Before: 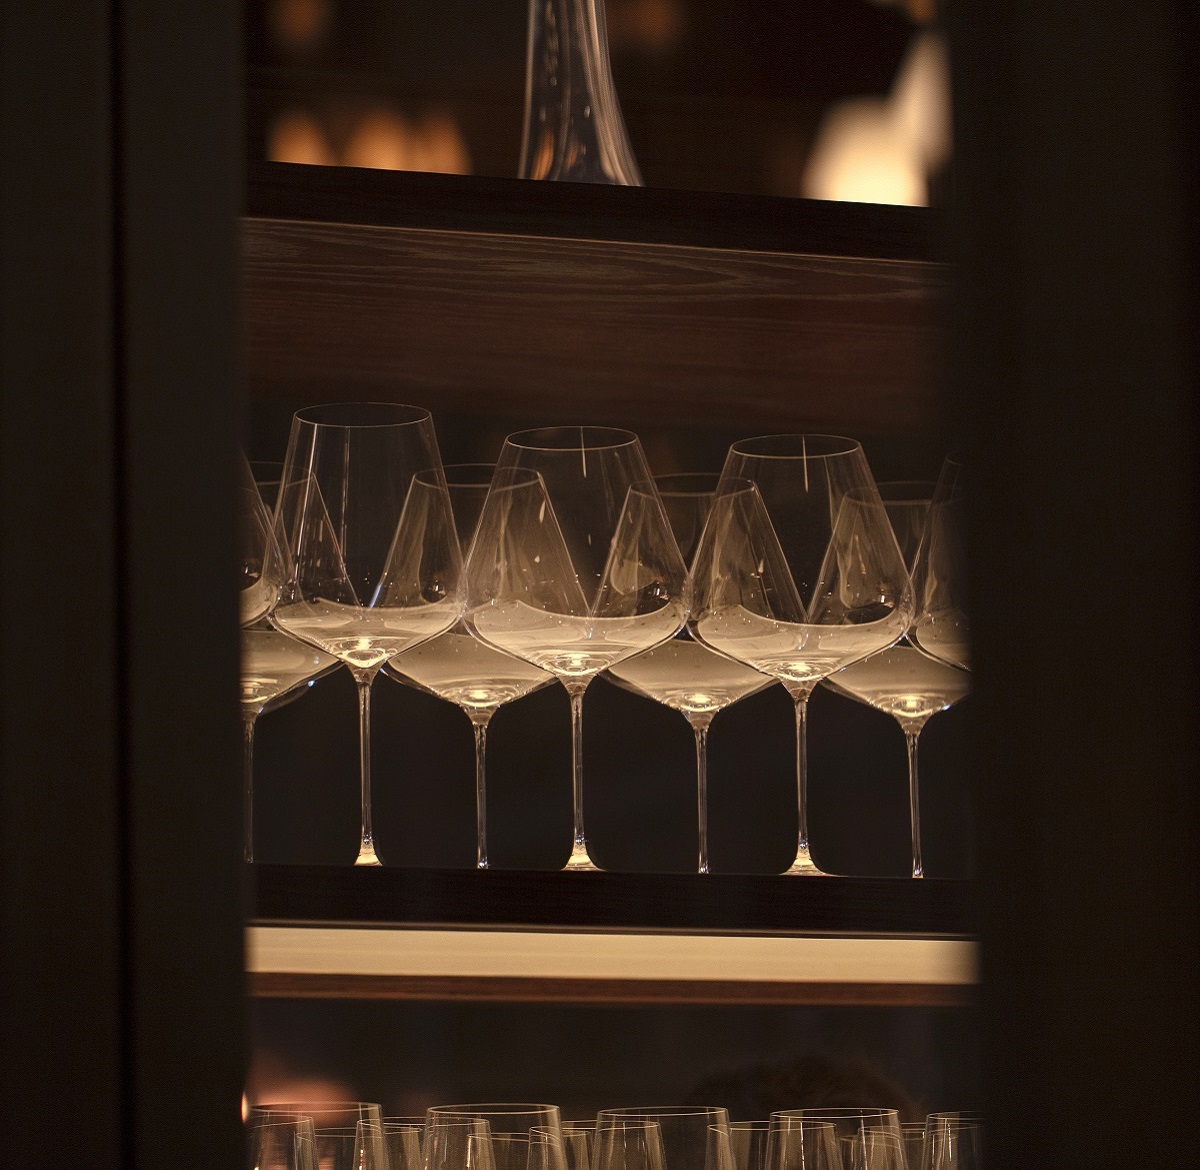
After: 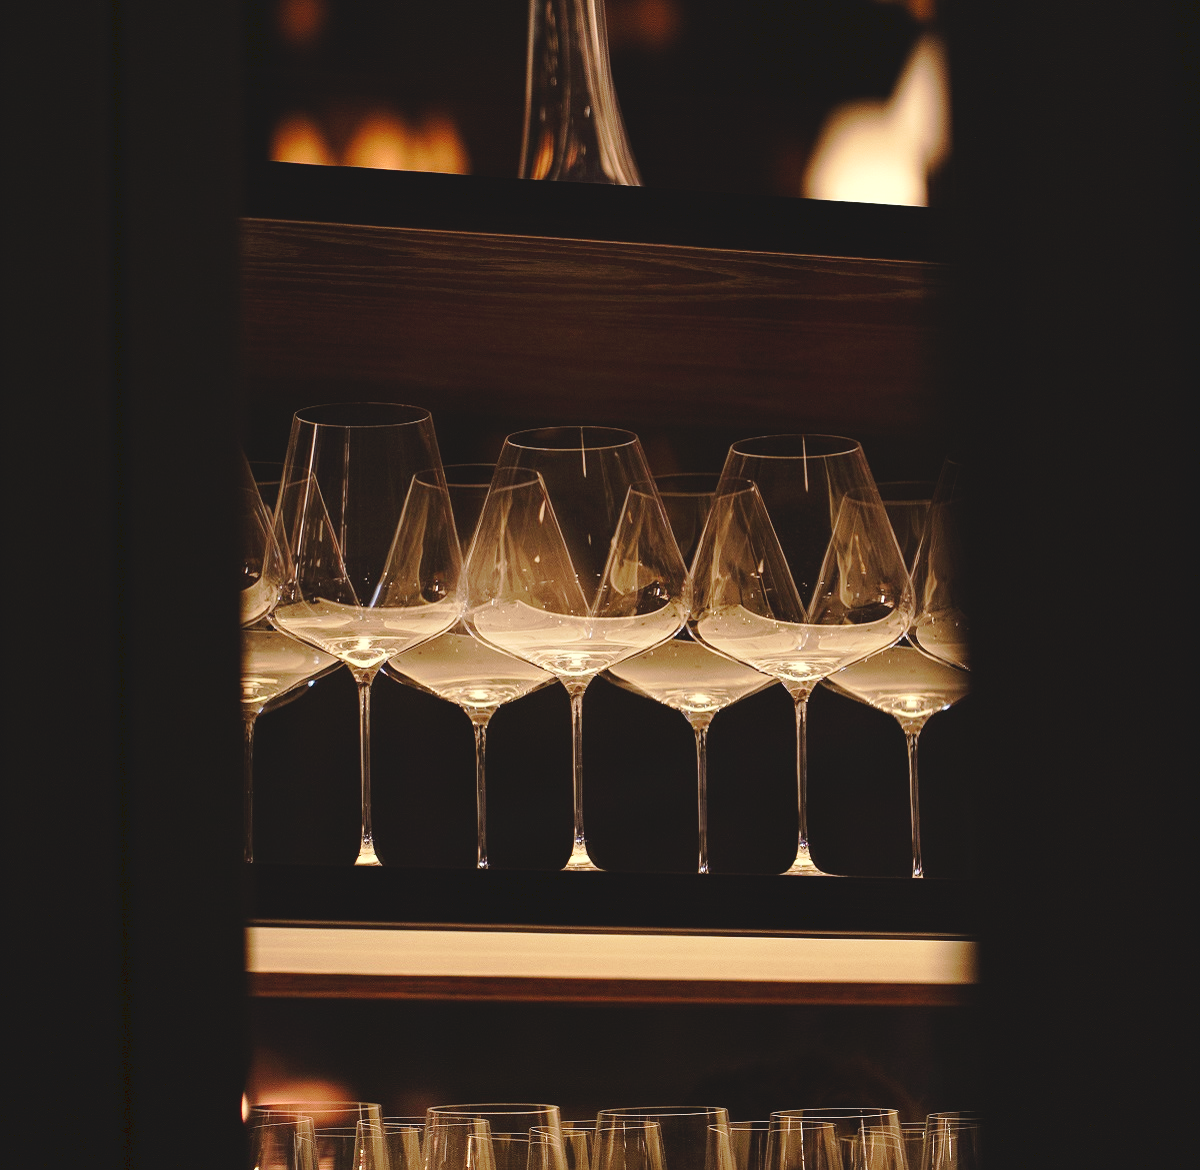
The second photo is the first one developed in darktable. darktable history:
exposure: exposure 0.2 EV, compensate highlight preservation false
tone curve: curves: ch0 [(0, 0) (0.003, 0.085) (0.011, 0.086) (0.025, 0.086) (0.044, 0.088) (0.069, 0.093) (0.1, 0.102) (0.136, 0.12) (0.177, 0.157) (0.224, 0.203) (0.277, 0.277) (0.335, 0.36) (0.399, 0.463) (0.468, 0.559) (0.543, 0.626) (0.623, 0.703) (0.709, 0.789) (0.801, 0.869) (0.898, 0.927) (1, 1)], preserve colors none
